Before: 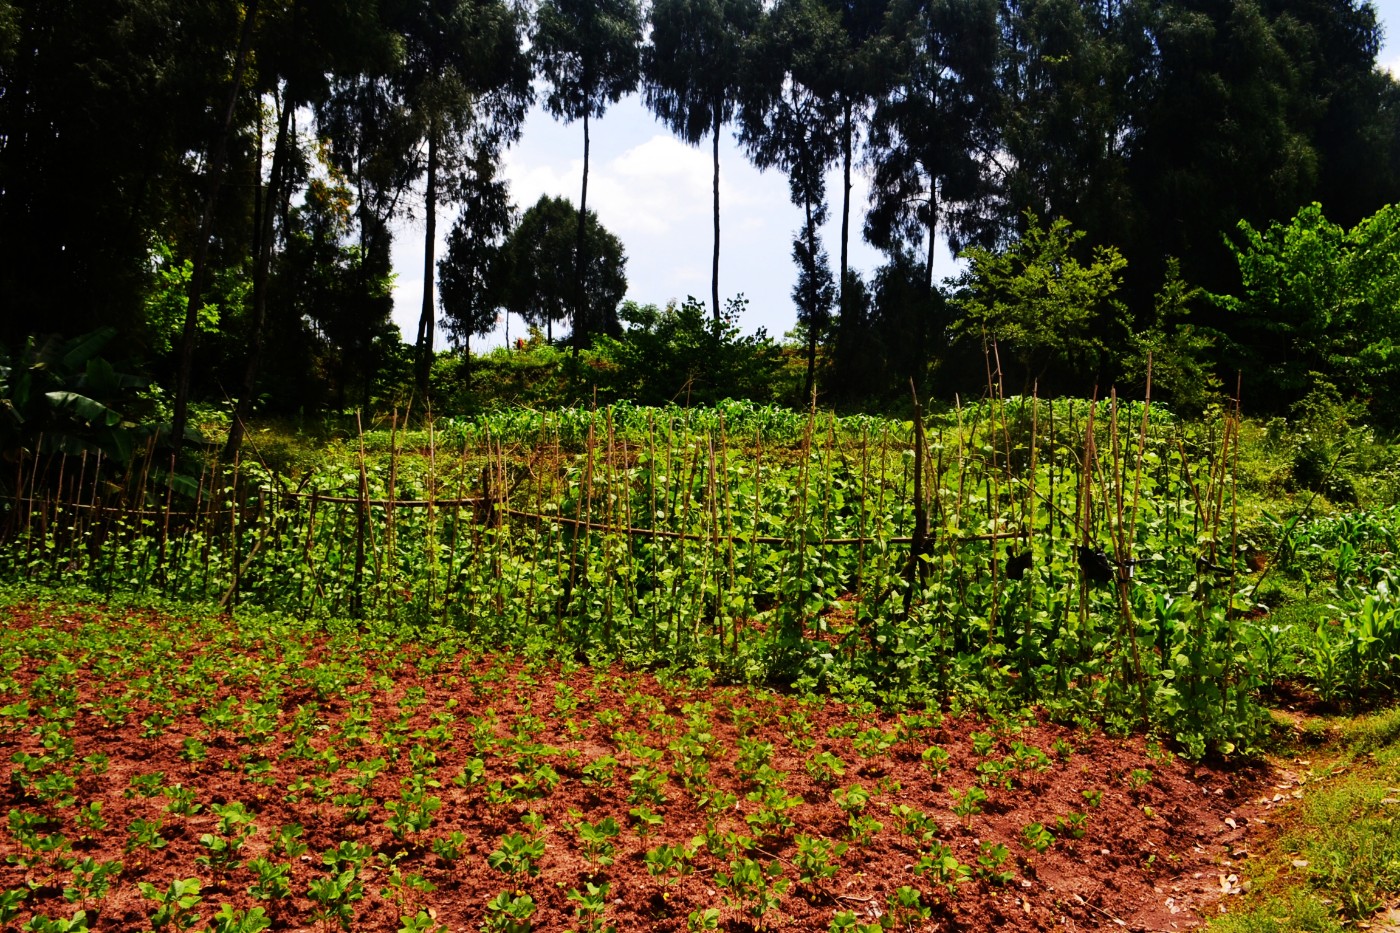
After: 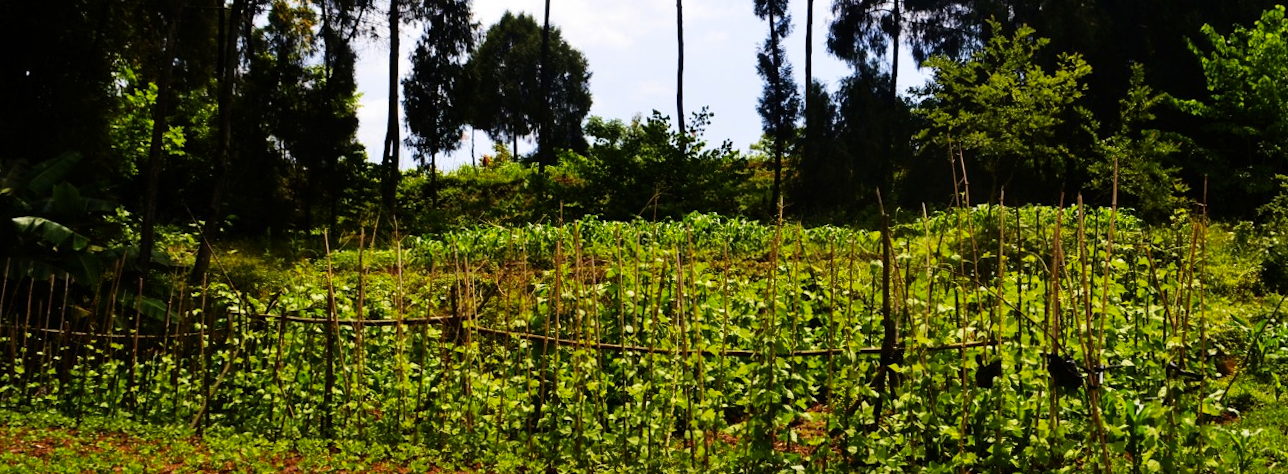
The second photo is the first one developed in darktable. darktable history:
rotate and perspective: rotation -1°, crop left 0.011, crop right 0.989, crop top 0.025, crop bottom 0.975
velvia: on, module defaults
color contrast: green-magenta contrast 0.8, blue-yellow contrast 1.1, unbound 0
crop: left 1.744%, top 19.225%, right 5.069%, bottom 28.357%
